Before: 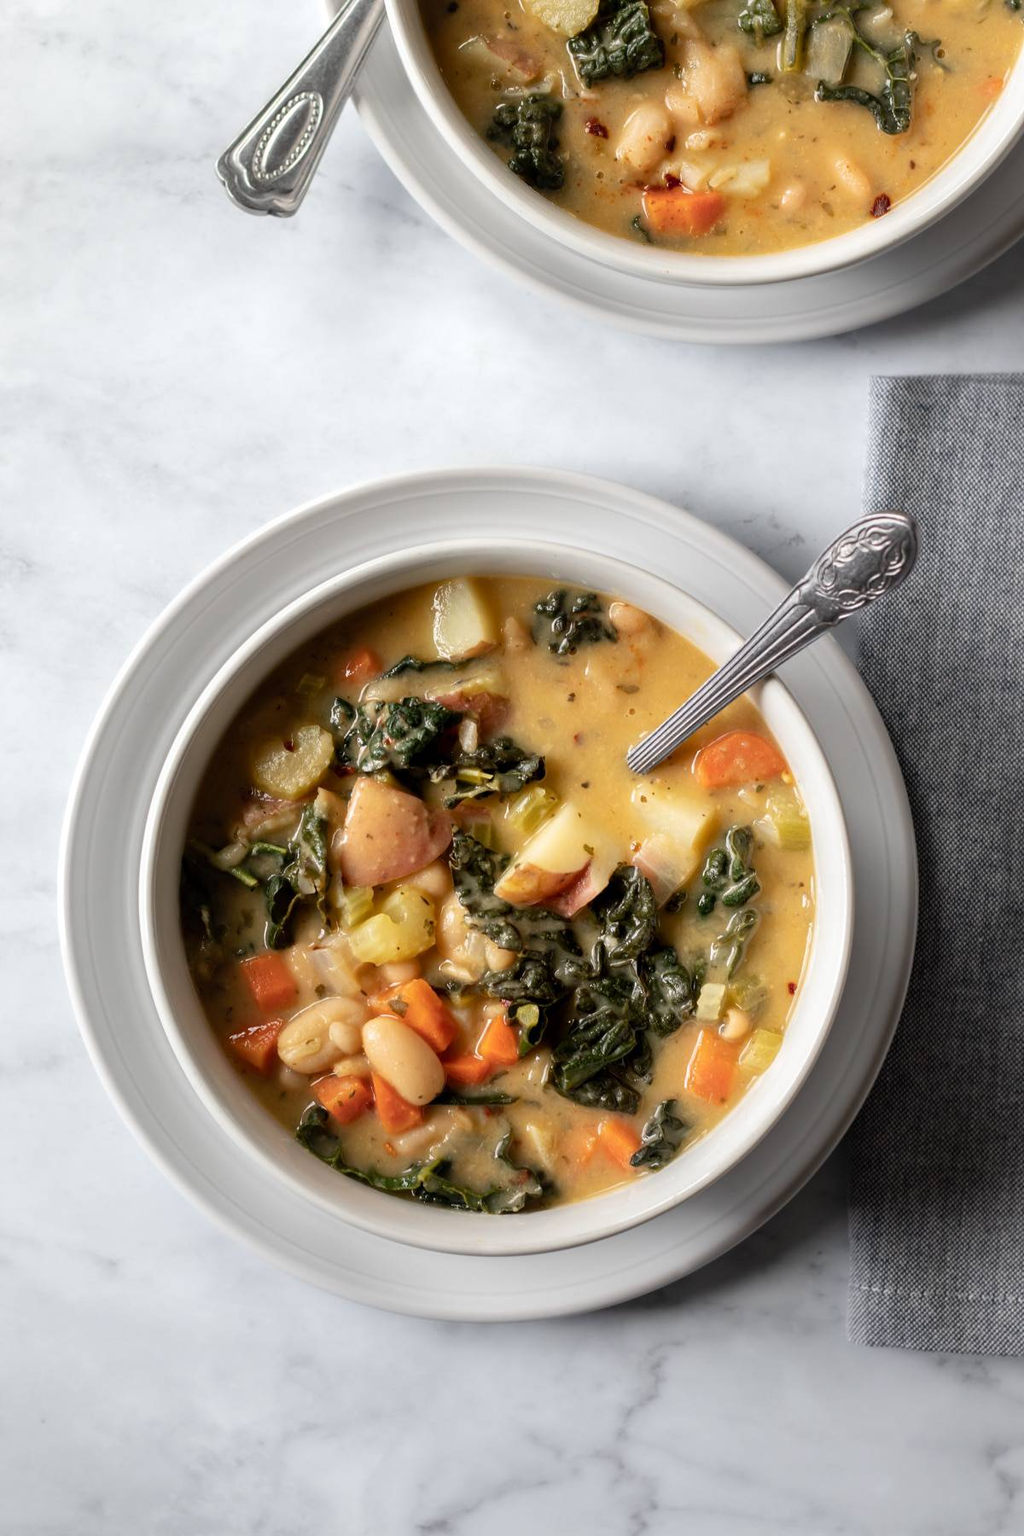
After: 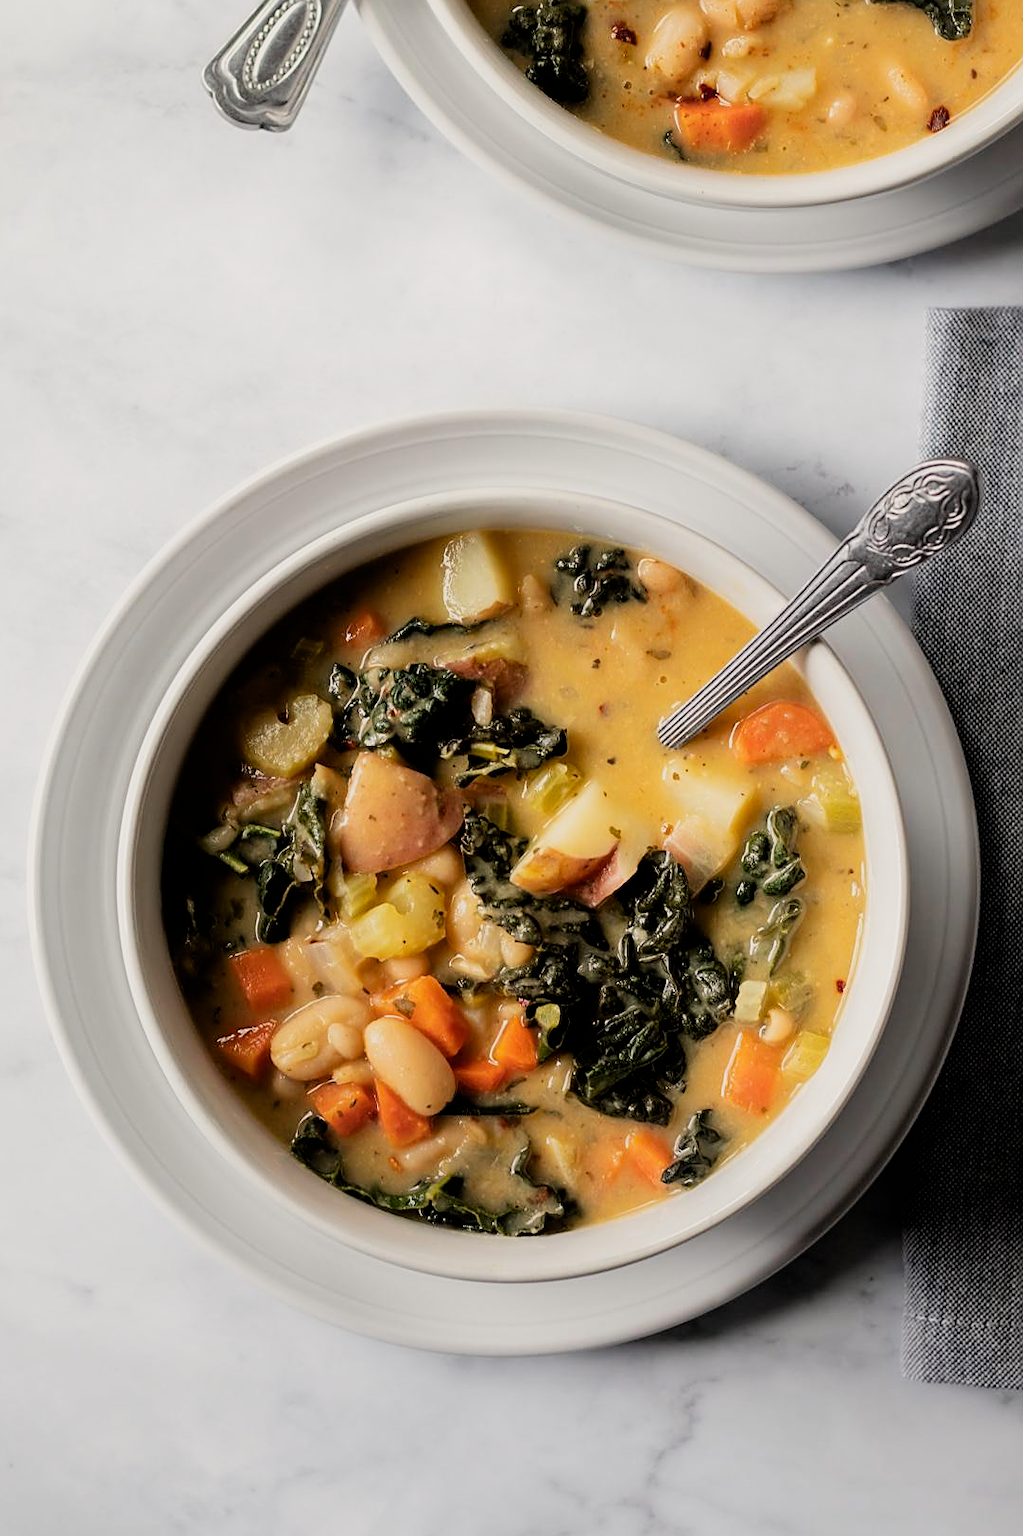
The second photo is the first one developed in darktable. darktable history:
filmic rgb: black relative exposure -5 EV, white relative exposure 3.5 EV, hardness 3.19, contrast 1.2, highlights saturation mix -50%
sharpen: on, module defaults
contrast equalizer: octaves 7, y [[0.6 ×6], [0.55 ×6], [0 ×6], [0 ×6], [0 ×6]], mix -0.3
crop: left 3.305%, top 6.436%, right 6.389%, bottom 3.258%
color correction: highlights a* 0.816, highlights b* 2.78, saturation 1.1
